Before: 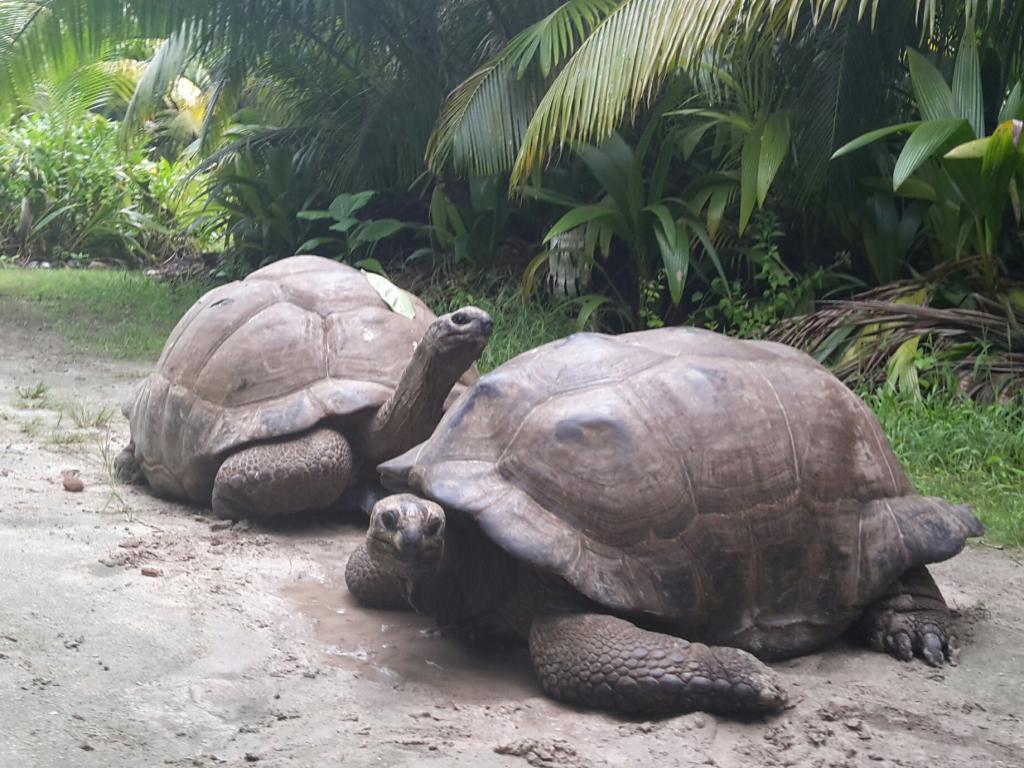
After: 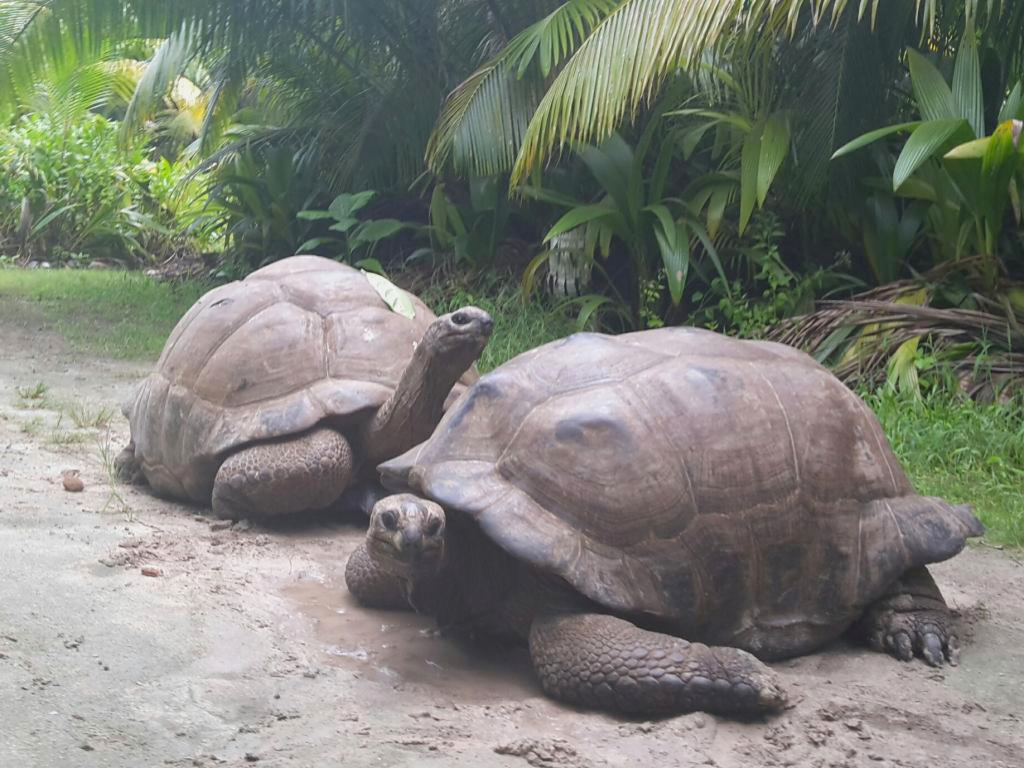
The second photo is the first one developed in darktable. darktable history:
contrast brightness saturation: contrast -0.101, brightness 0.047, saturation 0.077
